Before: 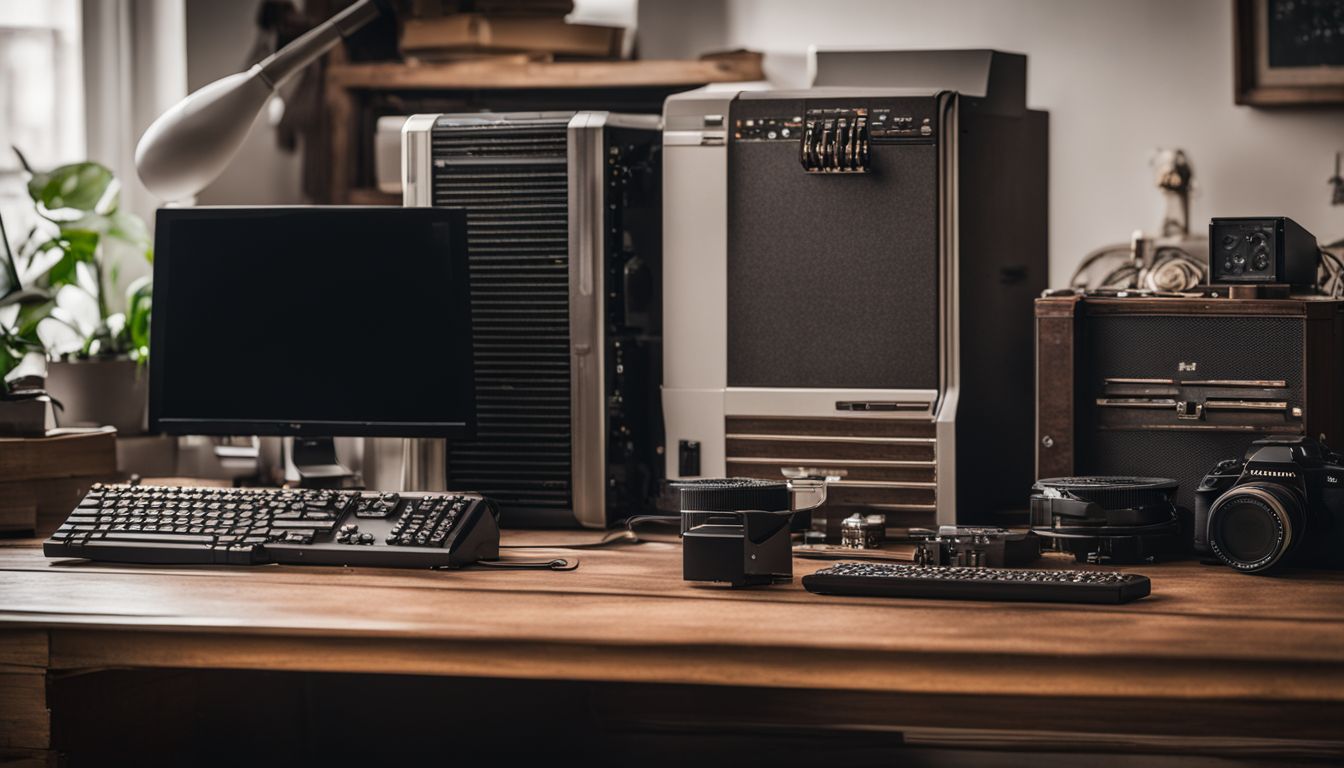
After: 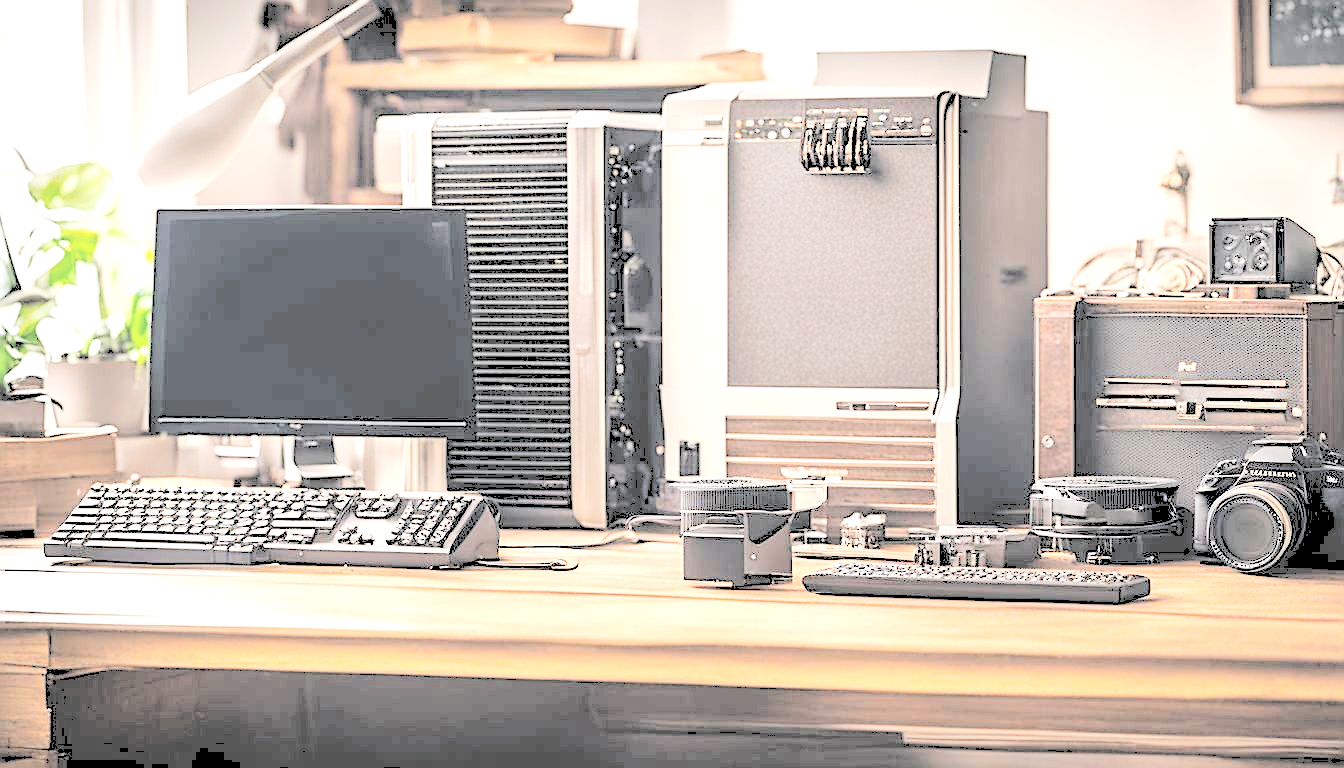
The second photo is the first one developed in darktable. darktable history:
exposure: black level correction 0, exposure 1.675 EV, compensate exposure bias true, compensate highlight preservation false
sharpen: on, module defaults
tone curve: curves: ch0 [(0, 0) (0.003, 0.319) (0.011, 0.319) (0.025, 0.323) (0.044, 0.323) (0.069, 0.327) (0.1, 0.33) (0.136, 0.338) (0.177, 0.348) (0.224, 0.361) (0.277, 0.374) (0.335, 0.398) (0.399, 0.444) (0.468, 0.516) (0.543, 0.595) (0.623, 0.694) (0.709, 0.793) (0.801, 0.883) (0.898, 0.942) (1, 1)], preserve colors none
rgb levels: levels [[0.013, 0.434, 0.89], [0, 0.5, 1], [0, 0.5, 1]]
contrast brightness saturation: brightness 1
